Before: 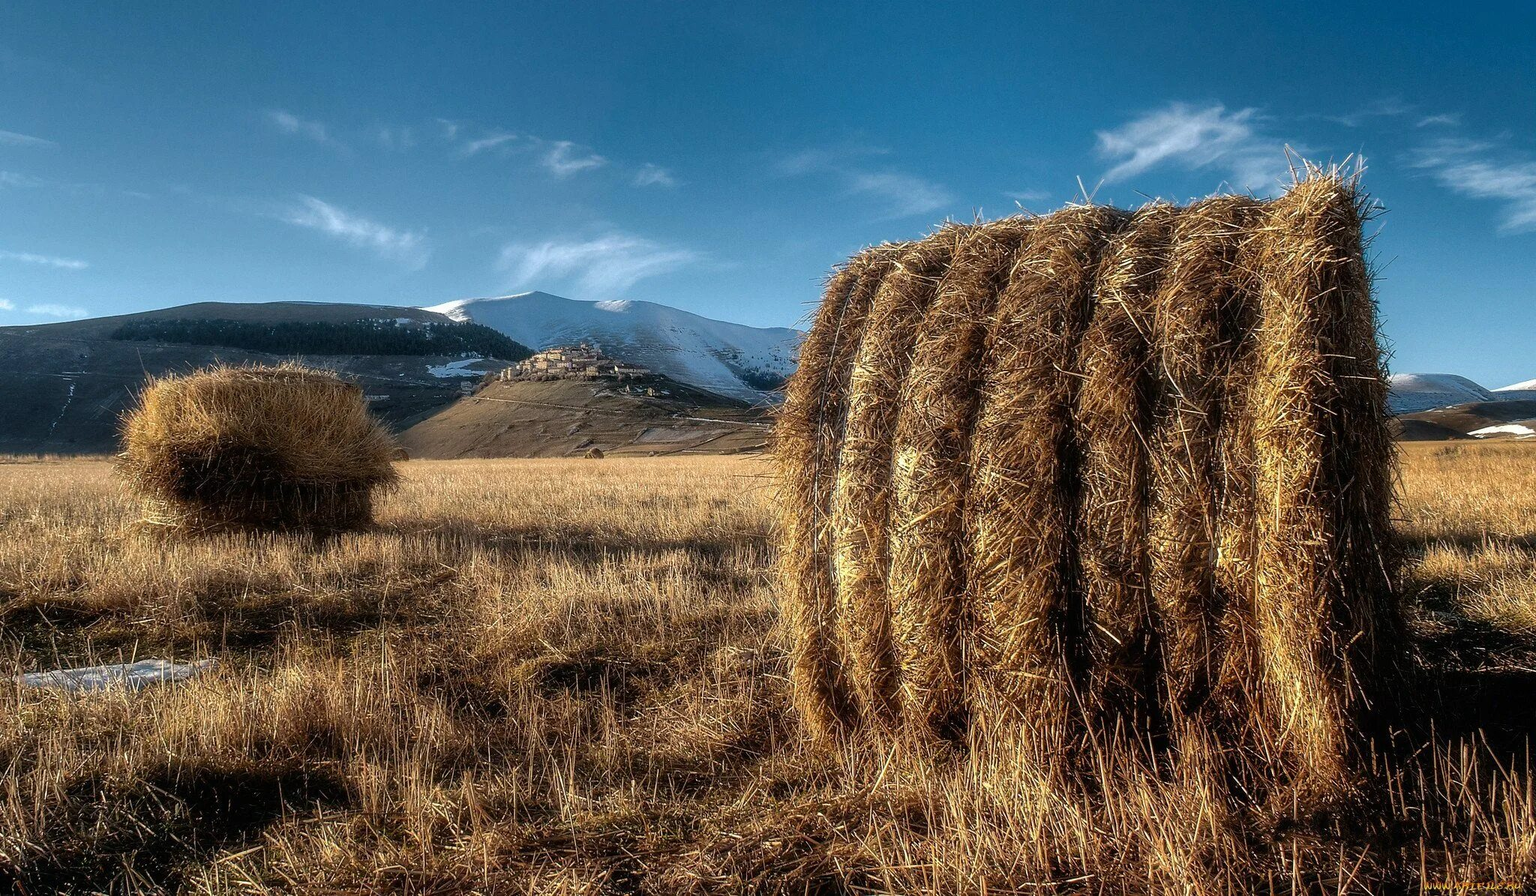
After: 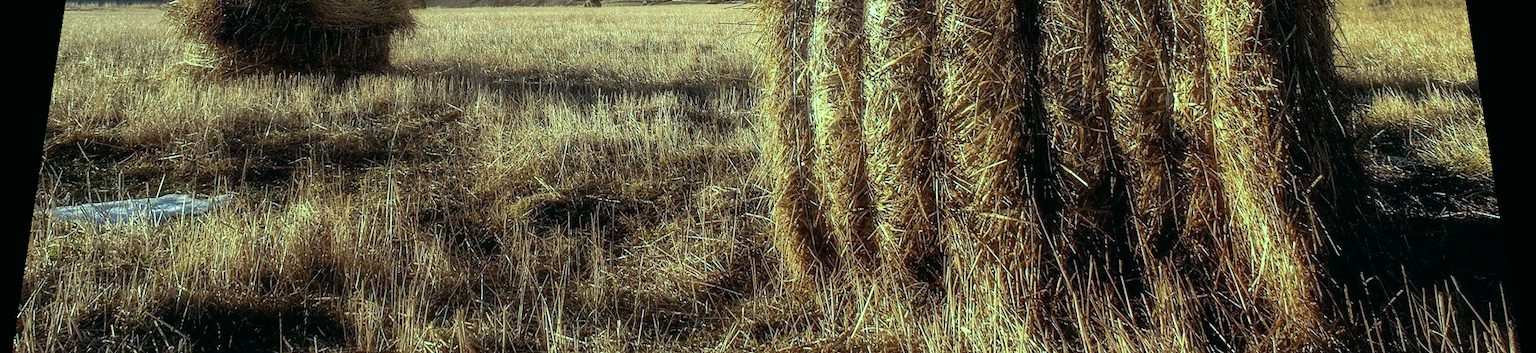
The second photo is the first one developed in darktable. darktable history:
color balance: mode lift, gamma, gain (sRGB), lift [0.997, 0.979, 1.021, 1.011], gamma [1, 1.084, 0.916, 0.998], gain [1, 0.87, 1.13, 1.101], contrast 4.55%, contrast fulcrum 38.24%, output saturation 104.09%
crop: top 45.551%, bottom 12.262%
rotate and perspective: rotation 0.128°, lens shift (vertical) -0.181, lens shift (horizontal) -0.044, shear 0.001, automatic cropping off
